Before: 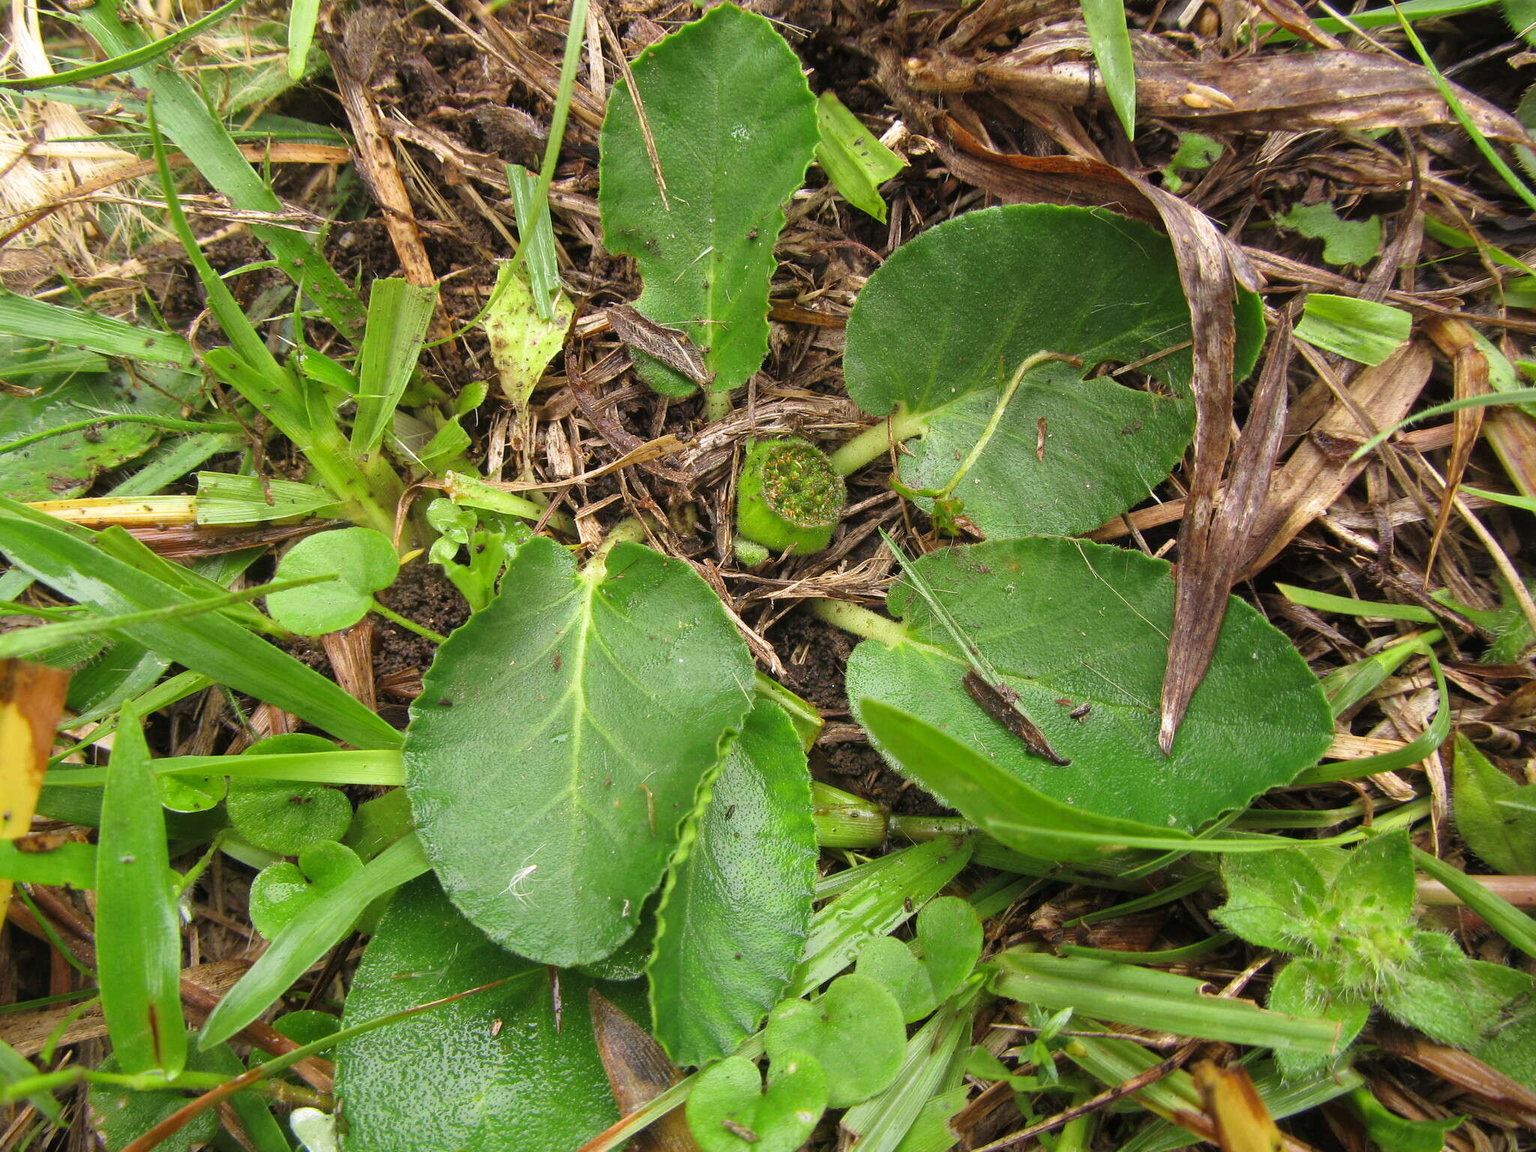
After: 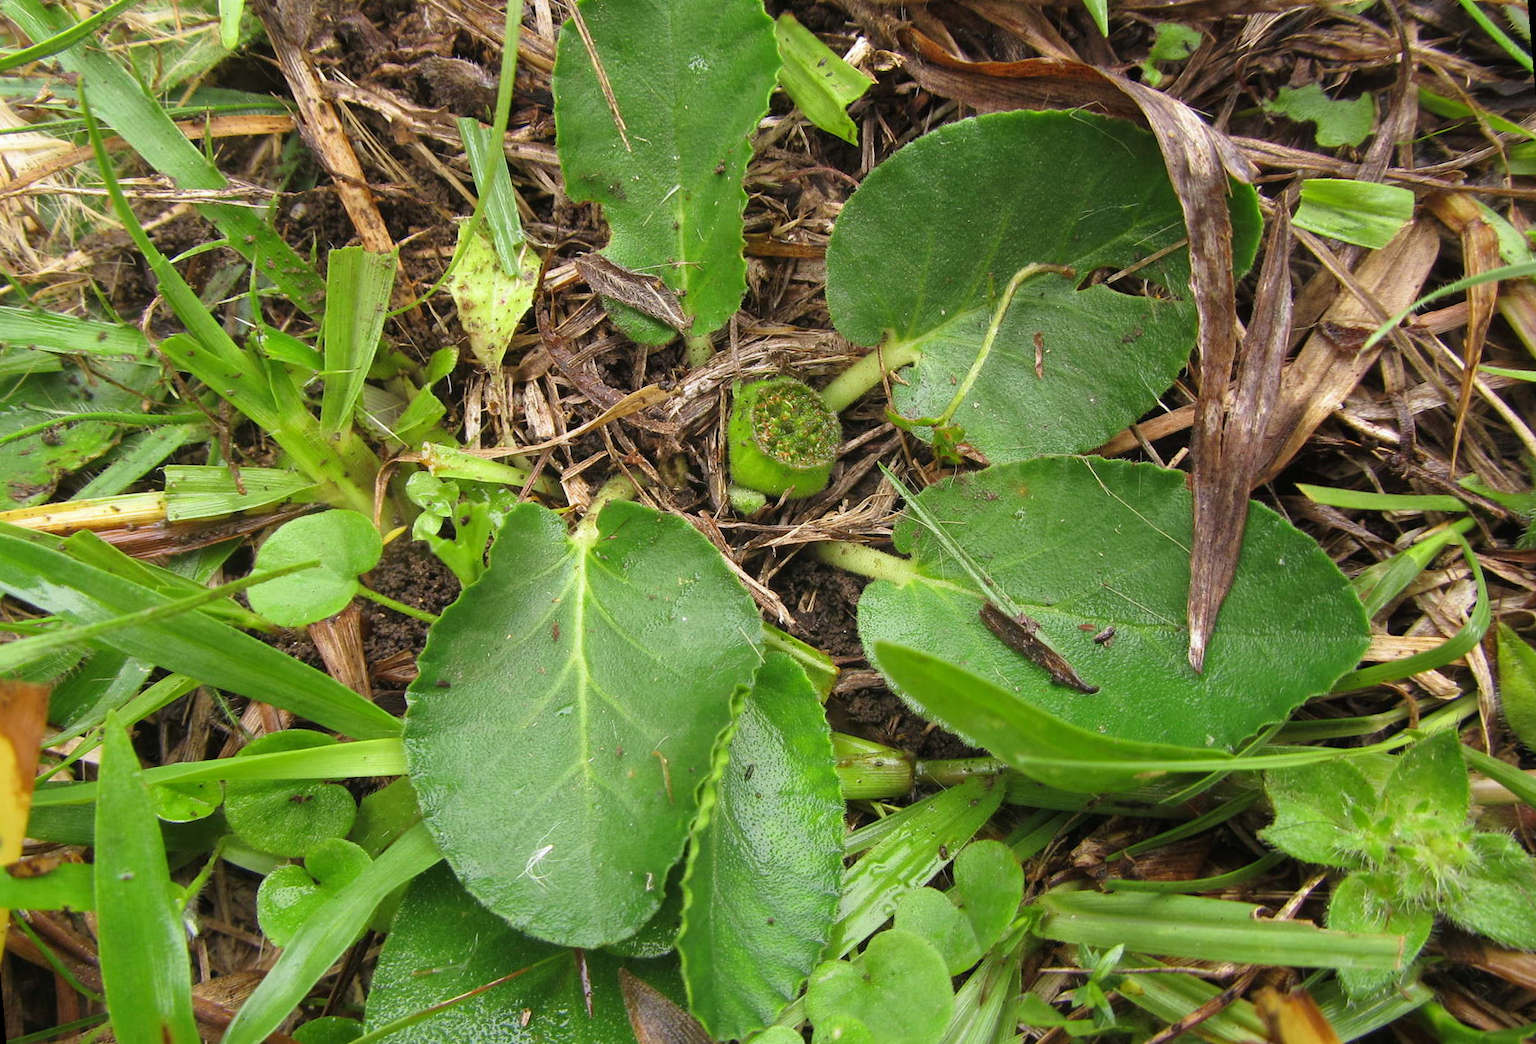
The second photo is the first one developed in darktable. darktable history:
white balance: red 0.986, blue 1.01
rotate and perspective: rotation -5°, crop left 0.05, crop right 0.952, crop top 0.11, crop bottom 0.89
